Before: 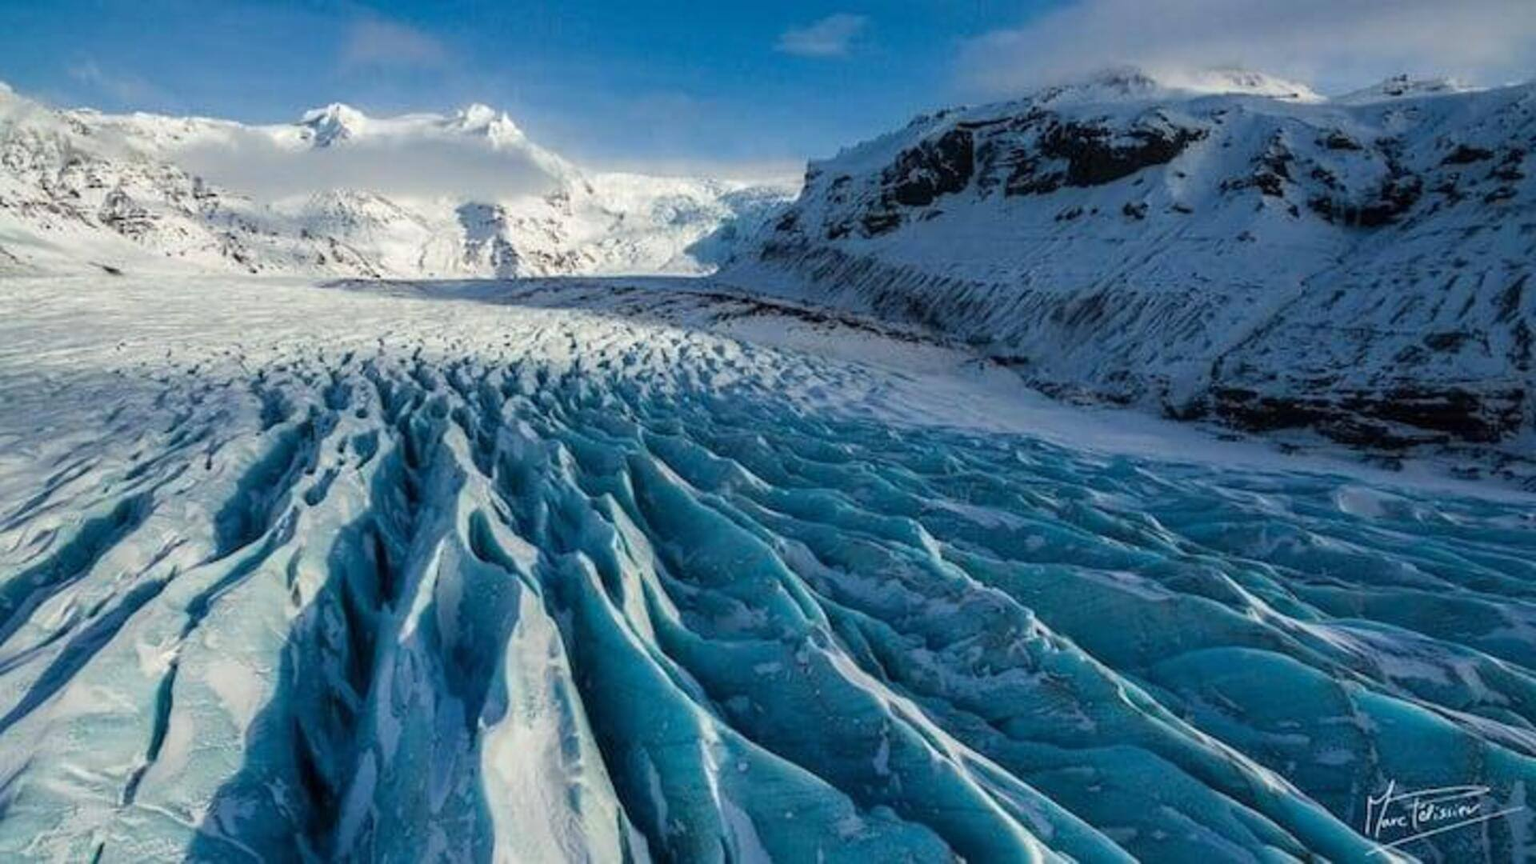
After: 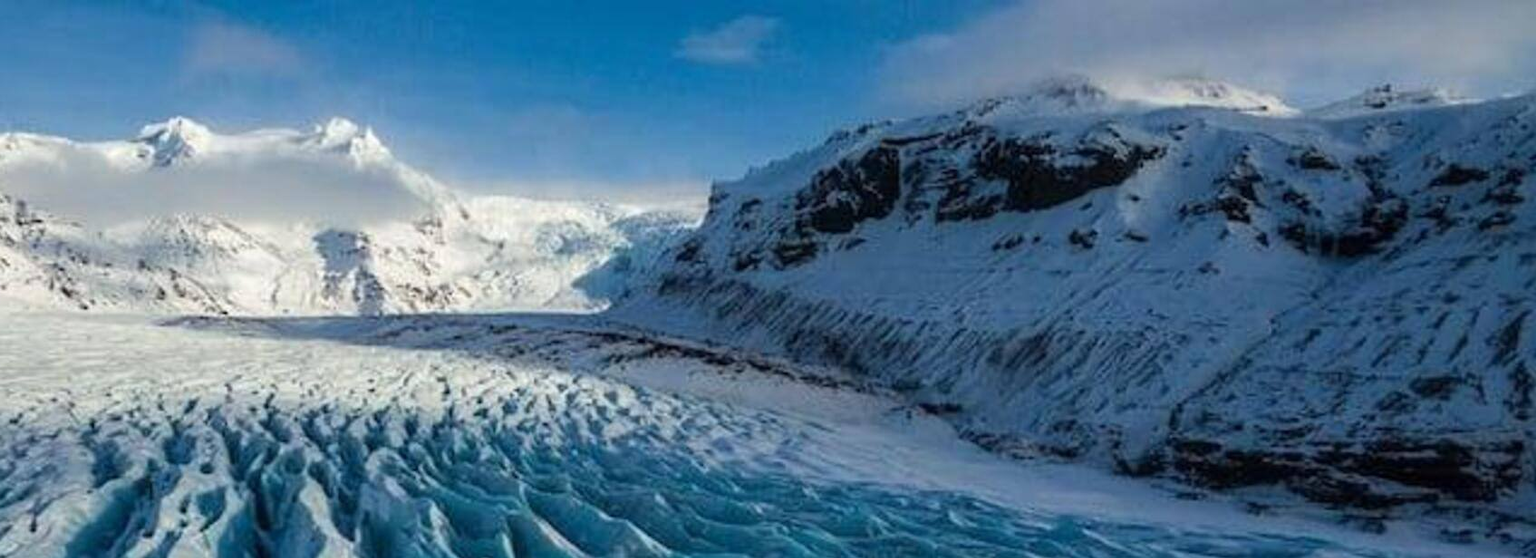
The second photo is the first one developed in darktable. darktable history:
crop and rotate: left 11.68%, bottom 42.882%
